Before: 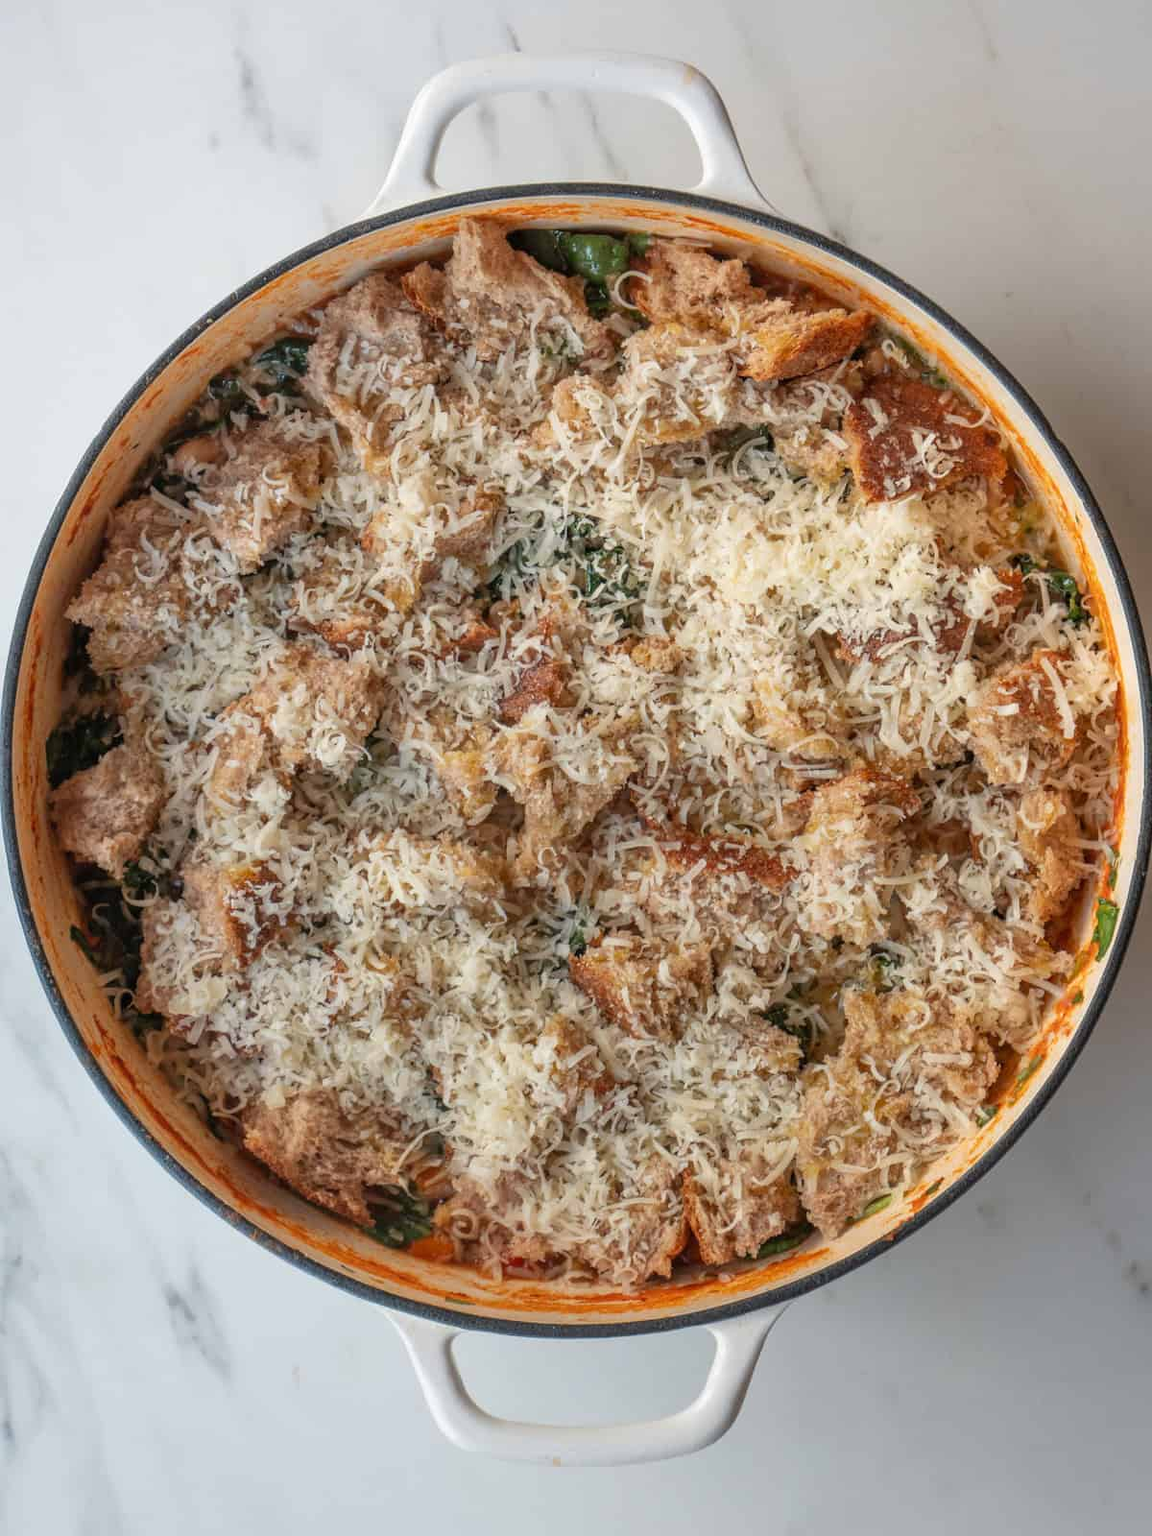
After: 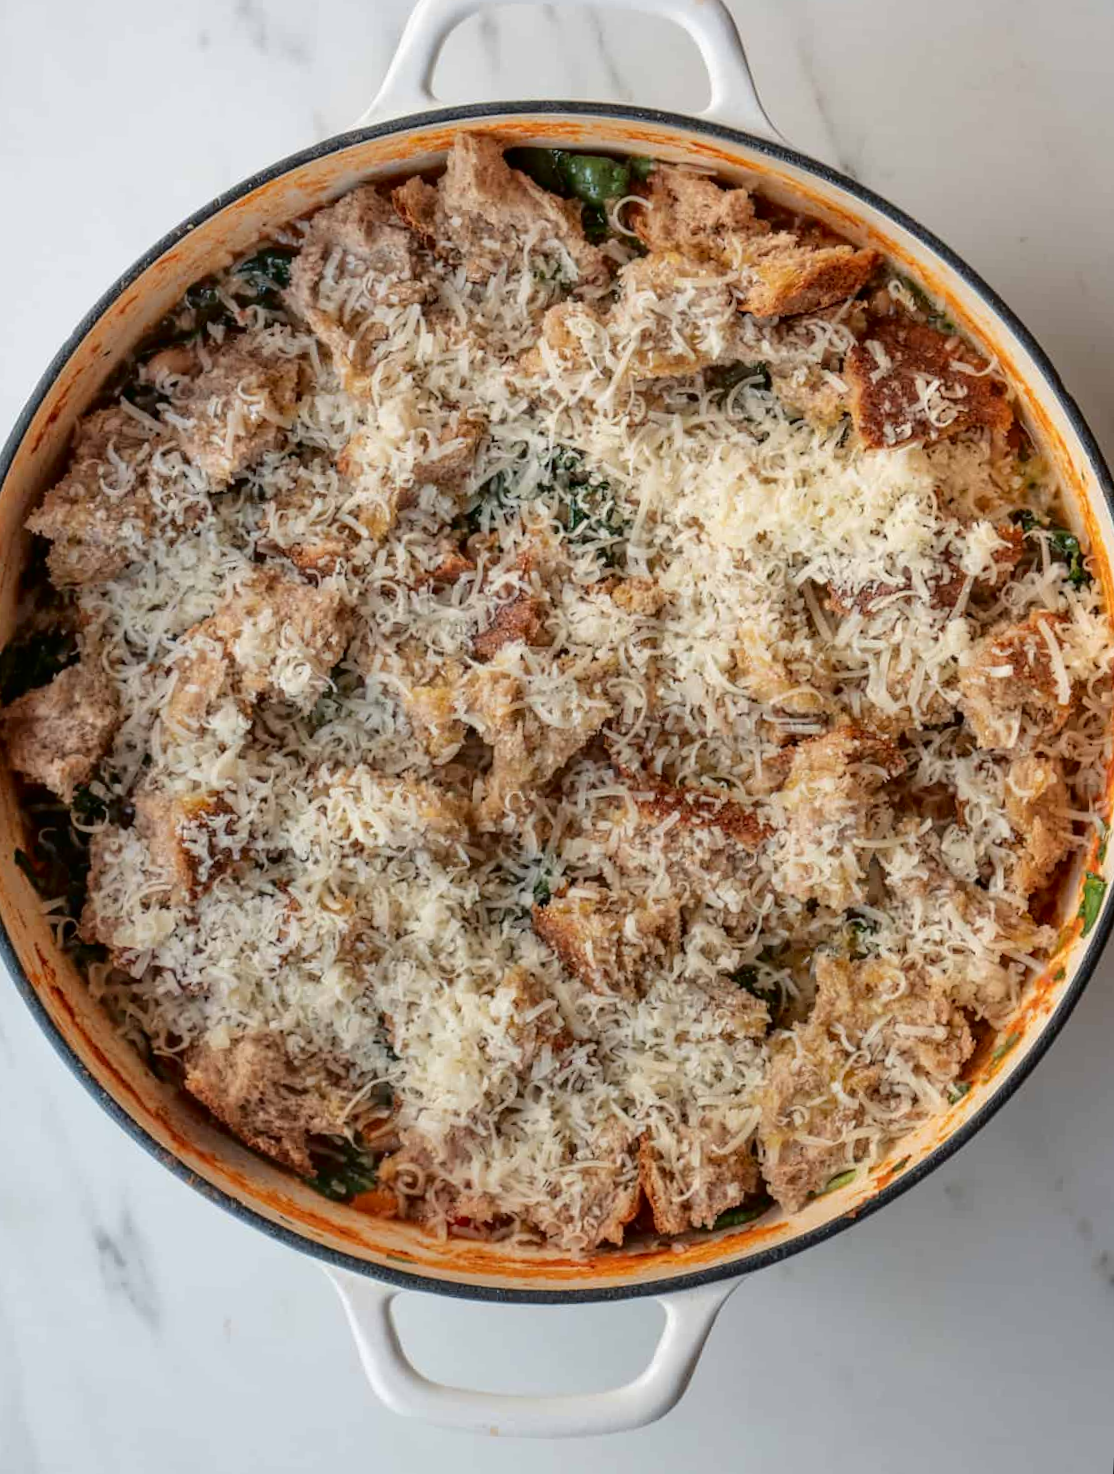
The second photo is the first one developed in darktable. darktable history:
rotate and perspective: rotation 0.8°, automatic cropping off
crop and rotate: angle -1.96°, left 3.097%, top 4.154%, right 1.586%, bottom 0.529%
fill light: exposure -2 EV, width 8.6
